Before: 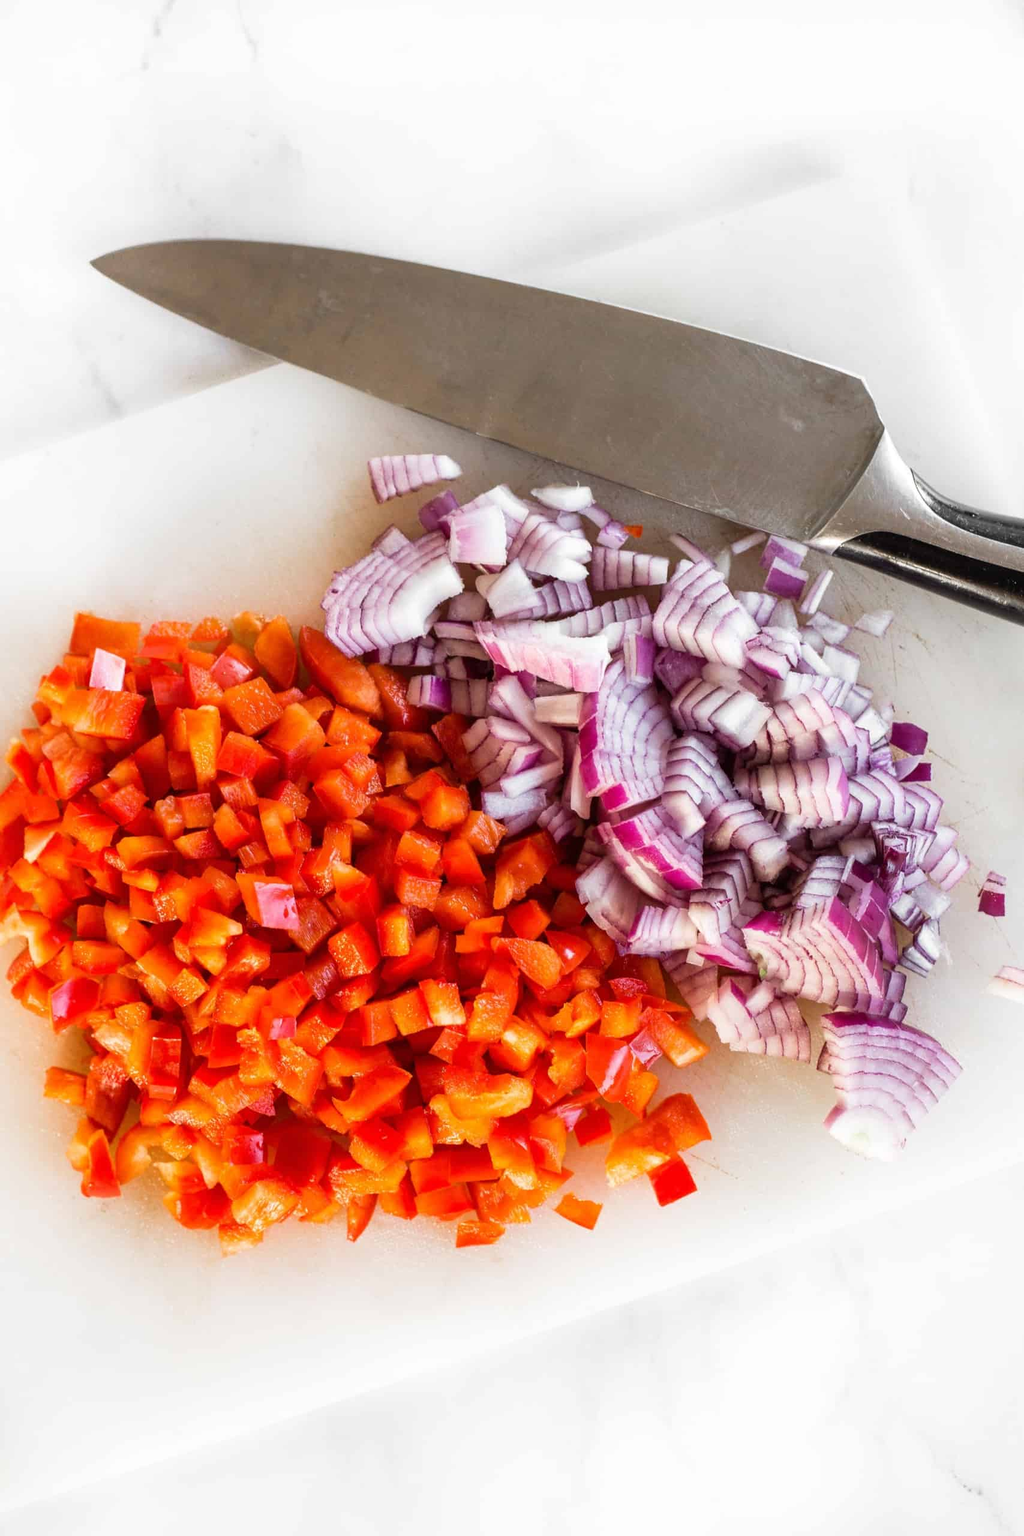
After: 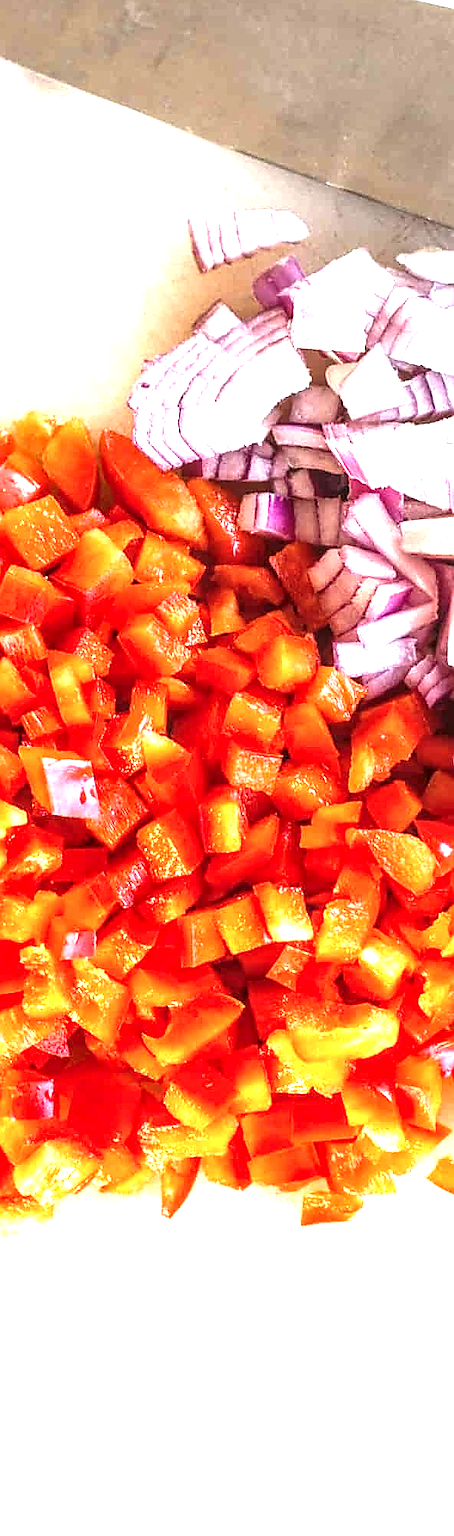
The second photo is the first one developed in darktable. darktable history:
local contrast: highlights 63%, detail 143%, midtone range 0.426
sharpen: radius 1.377, amount 1.246, threshold 0.815
crop and rotate: left 21.672%, top 18.919%, right 43.646%, bottom 2.992%
exposure: black level correction -0.002, exposure 1.355 EV, compensate exposure bias true, compensate highlight preservation false
